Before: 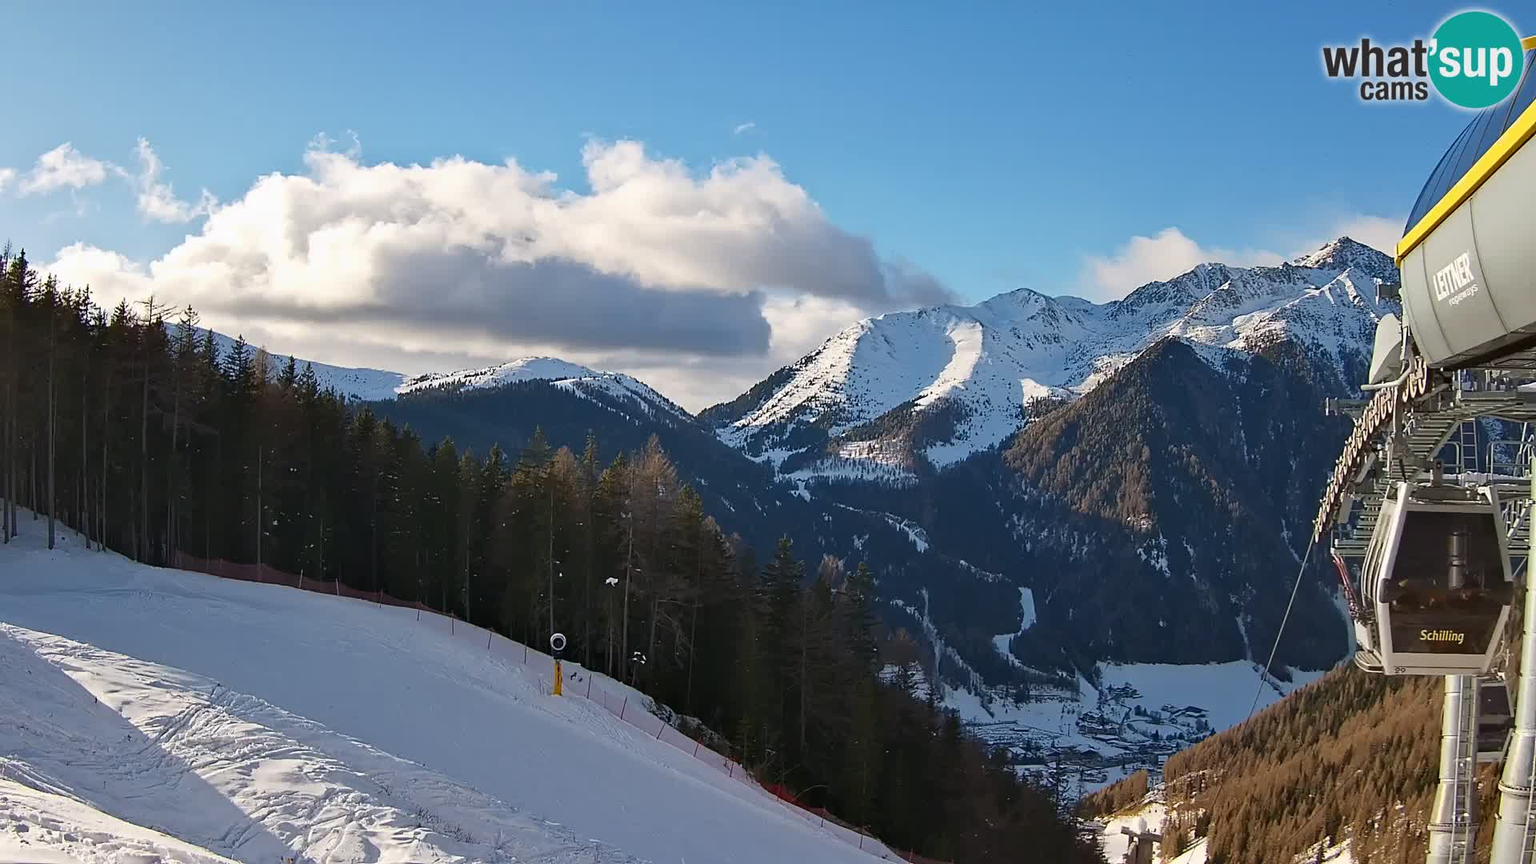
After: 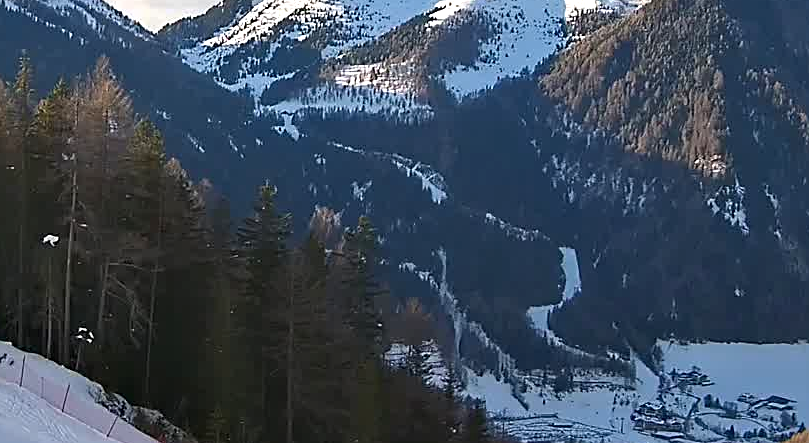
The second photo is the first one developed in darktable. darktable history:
sharpen: radius 1.864, amount 0.398, threshold 1.271
exposure: exposure 0.6 EV, compensate highlight preservation false
crop: left 37.221%, top 45.169%, right 20.63%, bottom 13.777%
